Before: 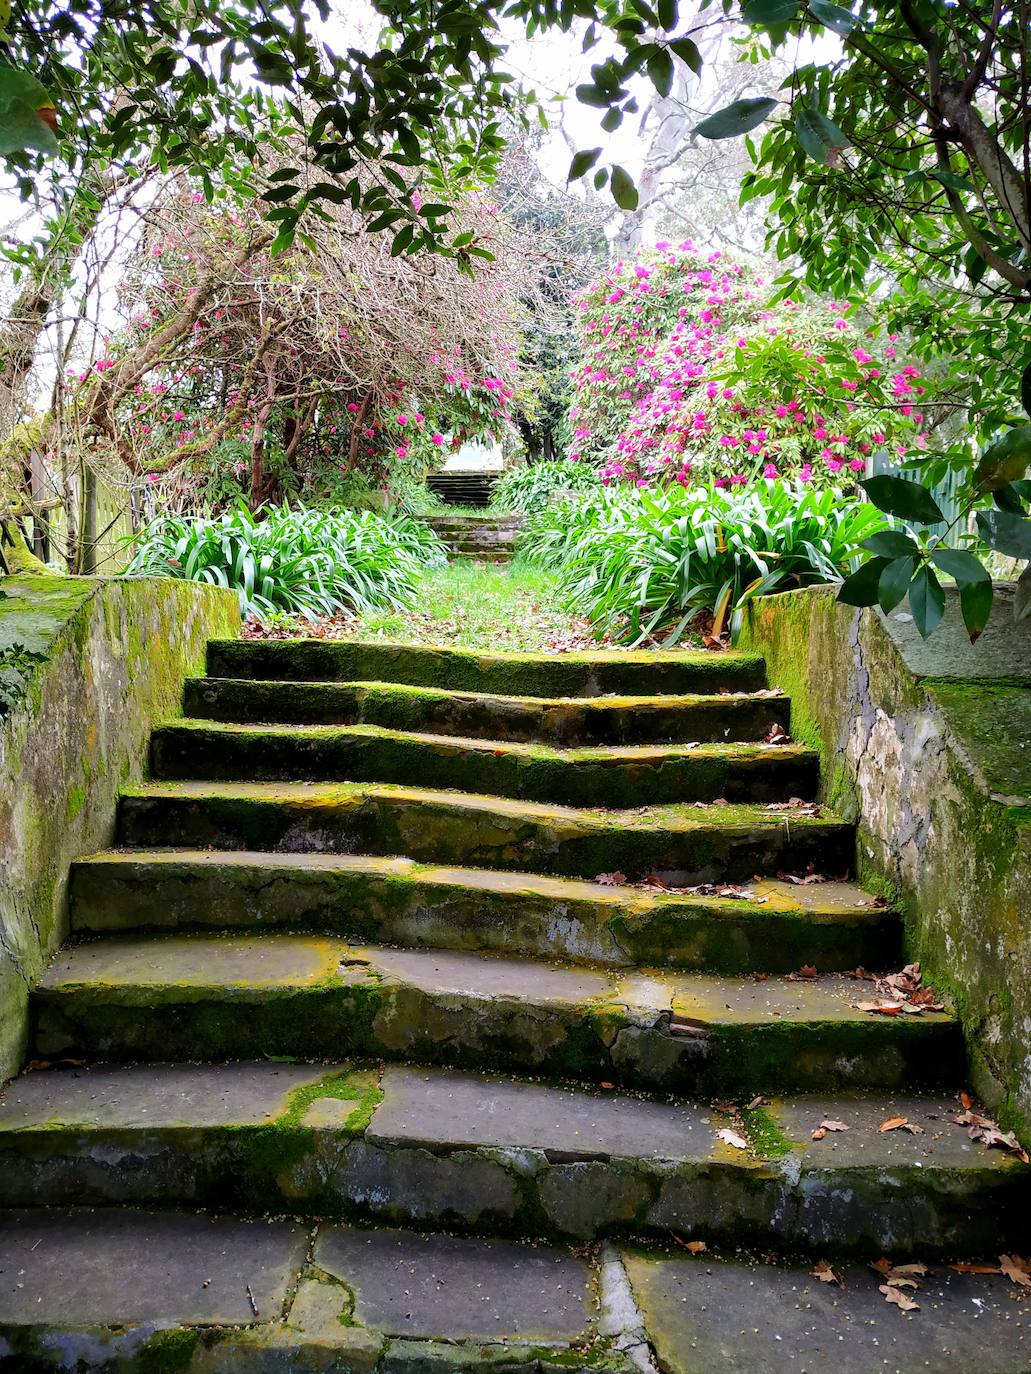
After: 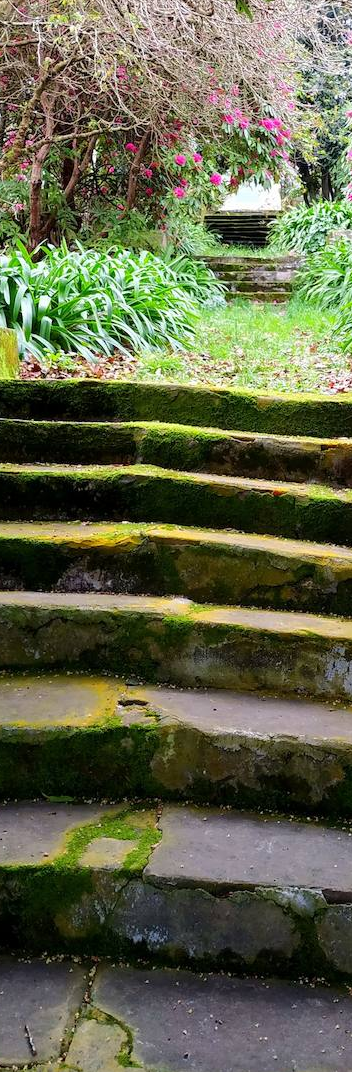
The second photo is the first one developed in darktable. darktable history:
crop and rotate: left 21.606%, top 18.96%, right 44.204%, bottom 2.983%
